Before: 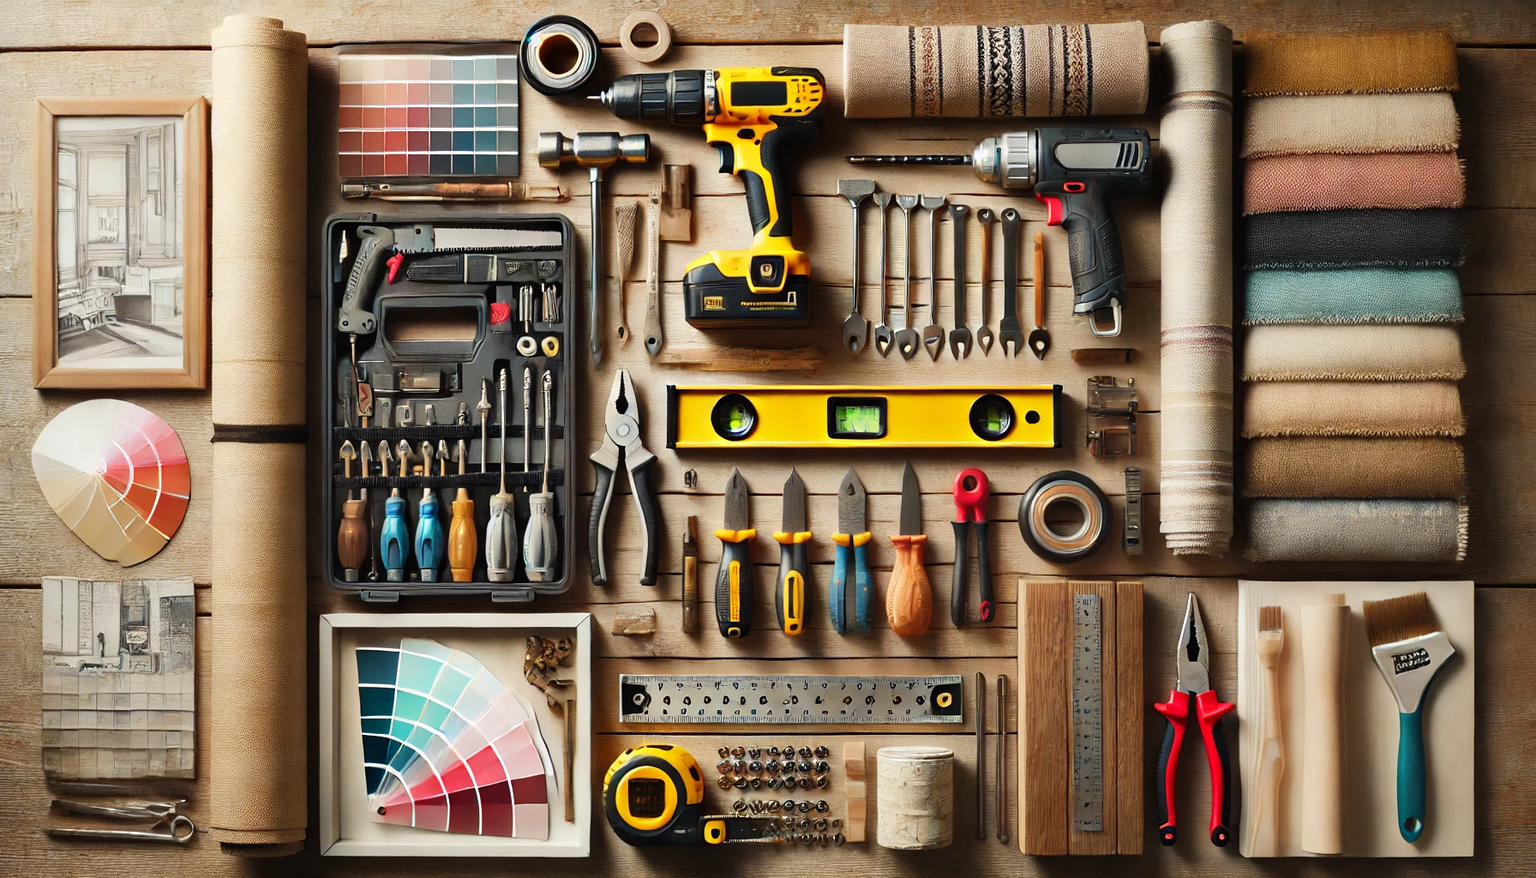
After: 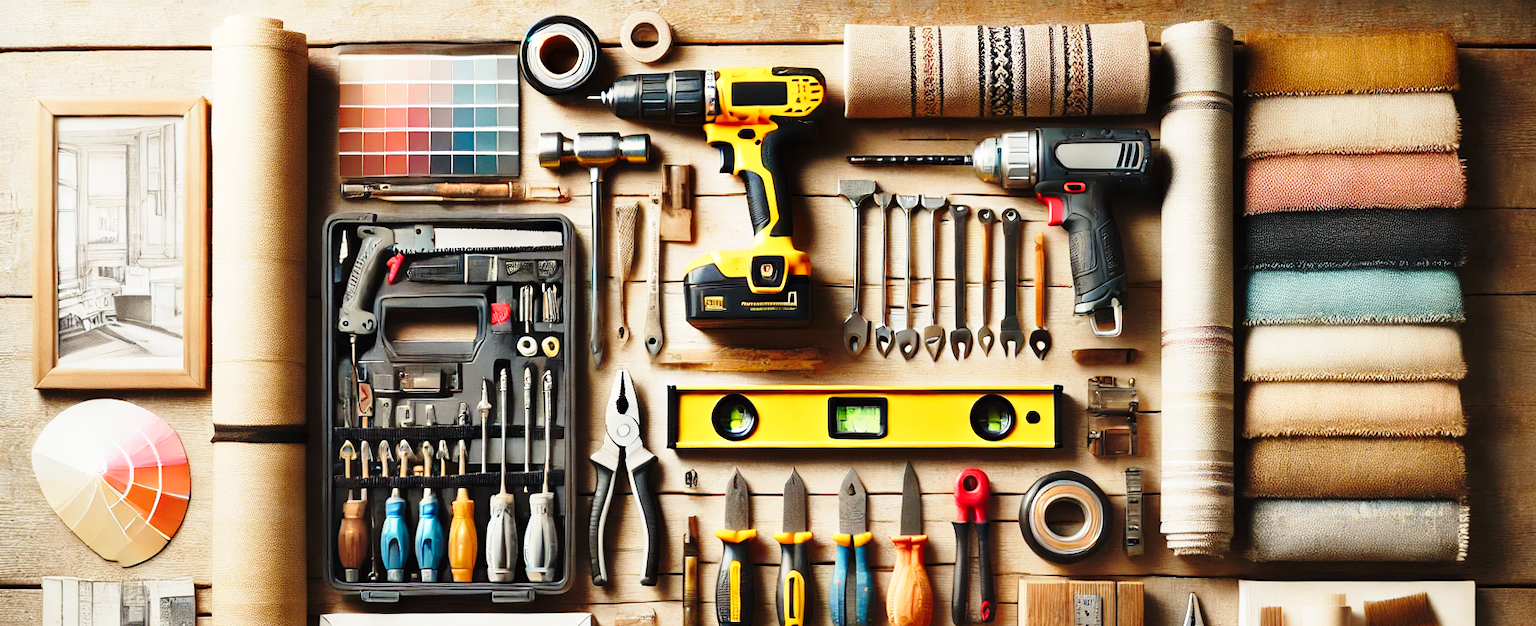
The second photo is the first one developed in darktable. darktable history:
base curve: curves: ch0 [(0, 0) (0.028, 0.03) (0.121, 0.232) (0.46, 0.748) (0.859, 0.968) (1, 1)], preserve colors none
crop: bottom 28.576%
